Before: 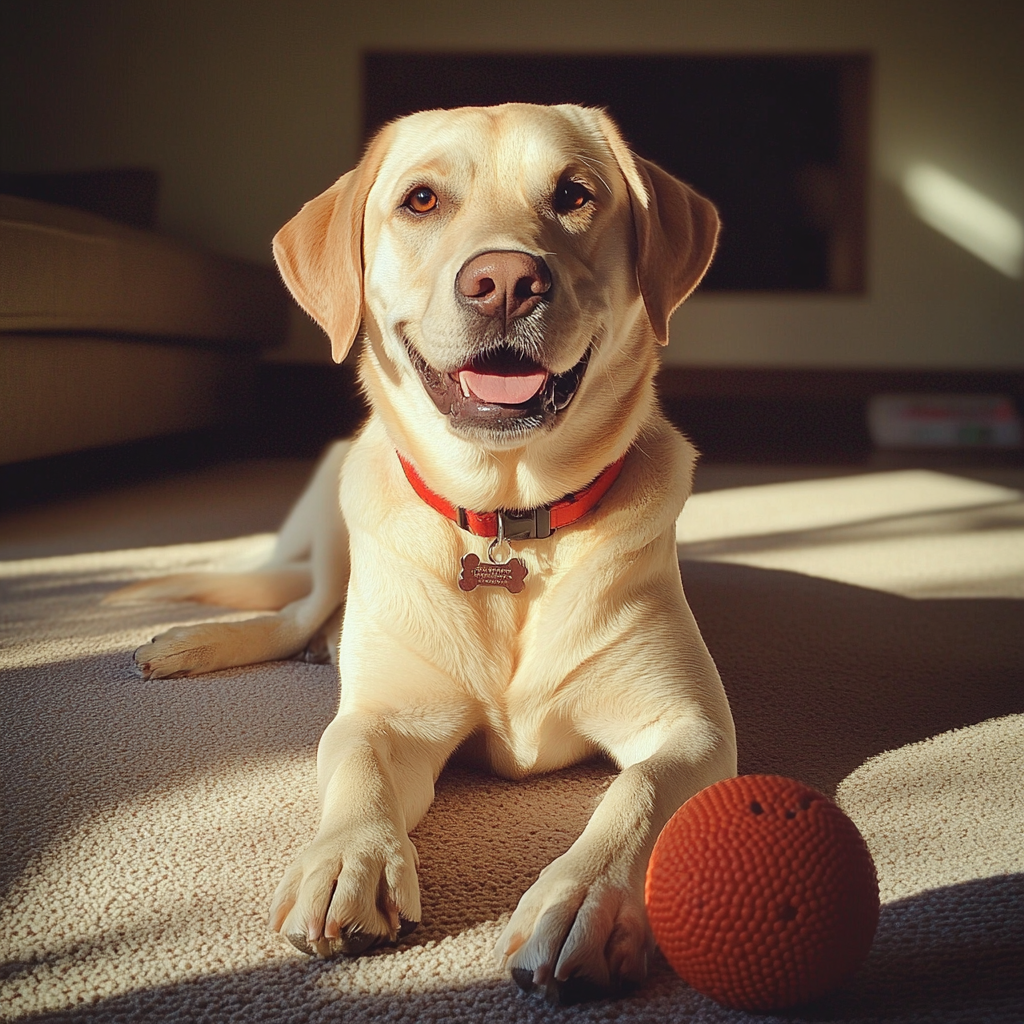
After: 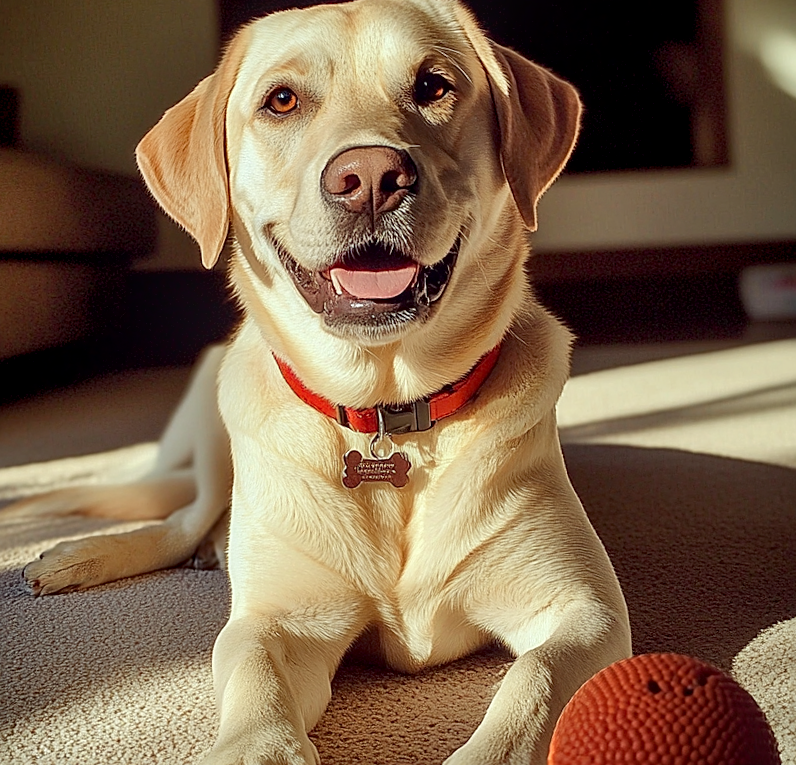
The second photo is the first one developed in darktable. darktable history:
crop: left 11.225%, top 5.381%, right 9.565%, bottom 10.314%
rotate and perspective: rotation -3.52°, crop left 0.036, crop right 0.964, crop top 0.081, crop bottom 0.919
white balance: red 0.978, blue 0.999
shadows and highlights: low approximation 0.01, soften with gaussian
exposure: black level correction 0.01, exposure 0.014 EV, compensate highlight preservation false
local contrast: on, module defaults
sharpen: on, module defaults
